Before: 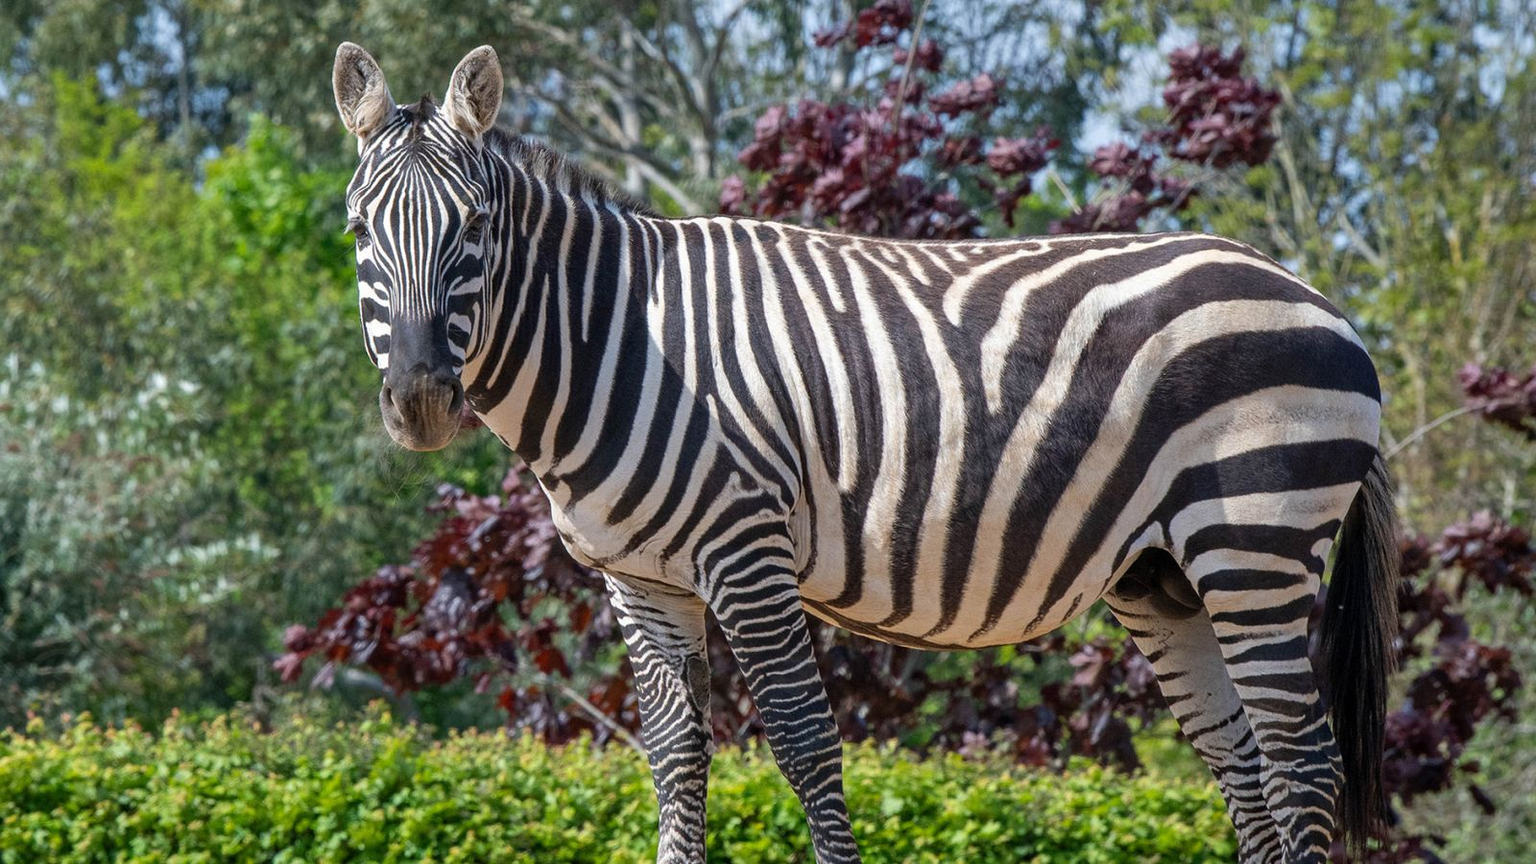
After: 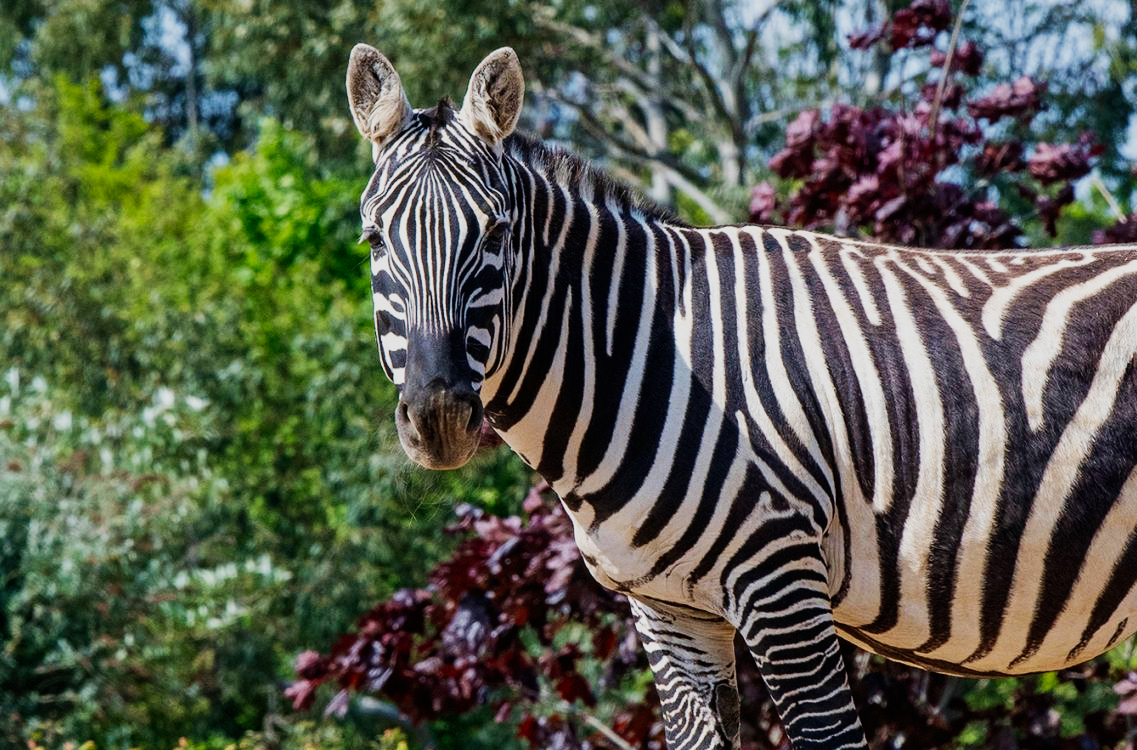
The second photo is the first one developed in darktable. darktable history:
crop: right 28.885%, bottom 16.626%
velvia: on, module defaults
sigmoid: contrast 1.8, skew -0.2, preserve hue 0%, red attenuation 0.1, red rotation 0.035, green attenuation 0.1, green rotation -0.017, blue attenuation 0.15, blue rotation -0.052, base primaries Rec2020
